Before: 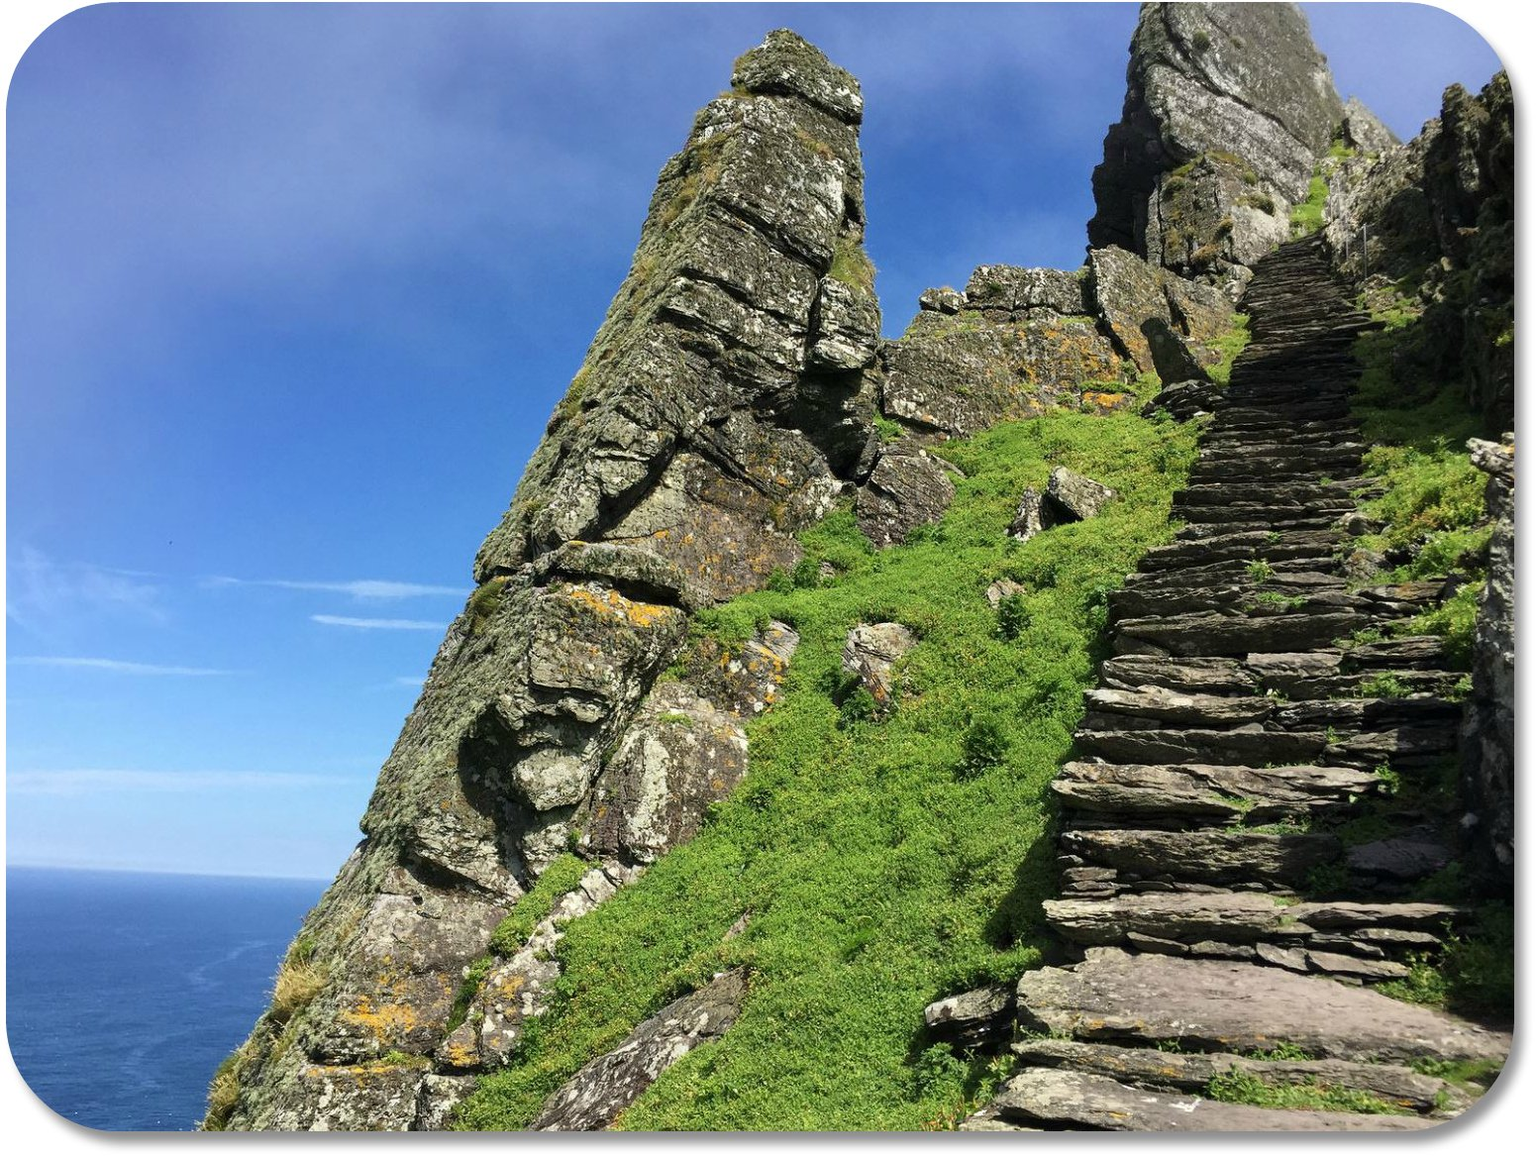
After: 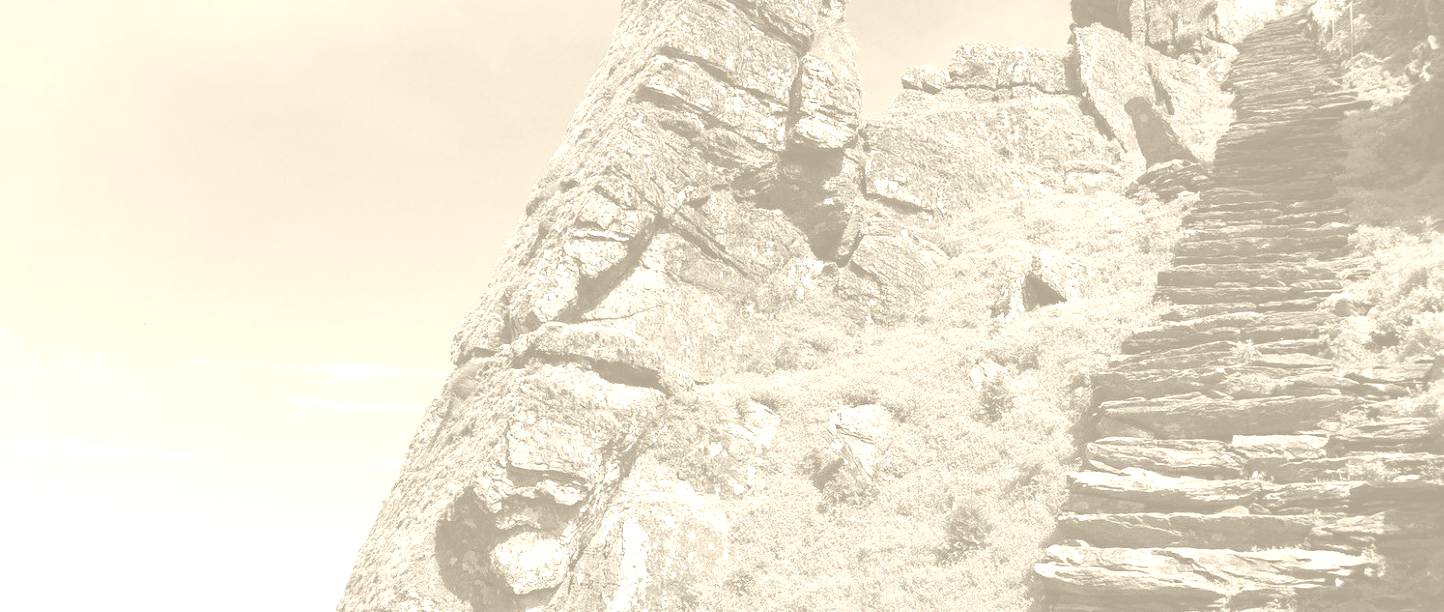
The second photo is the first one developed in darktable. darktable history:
colorize: hue 36°, saturation 71%, lightness 80.79%
sharpen: radius 5.325, amount 0.312, threshold 26.433
crop: left 1.744%, top 19.225%, right 5.069%, bottom 28.357%
